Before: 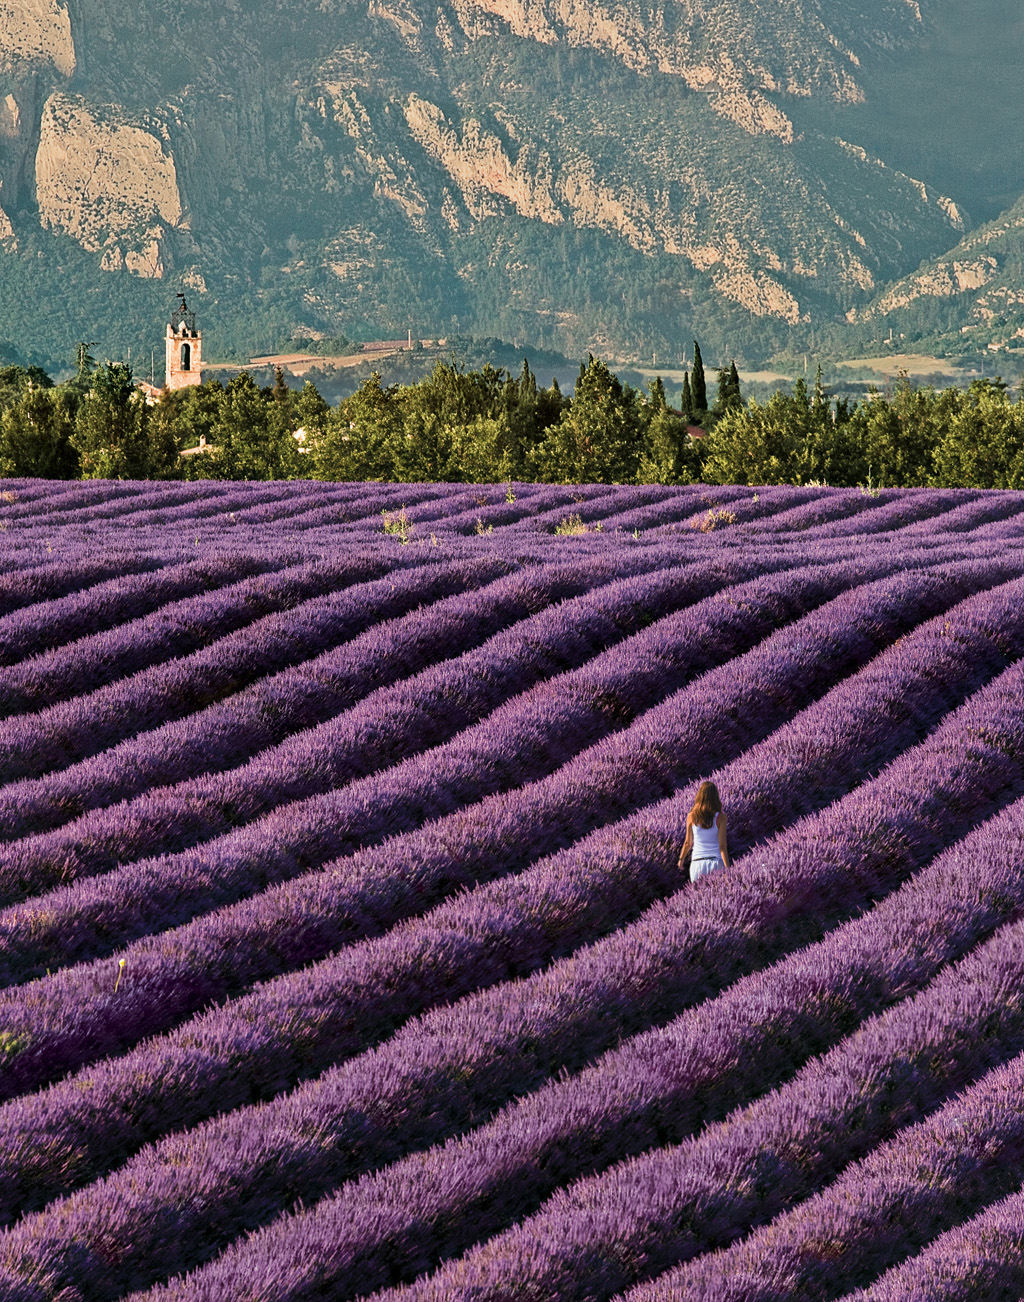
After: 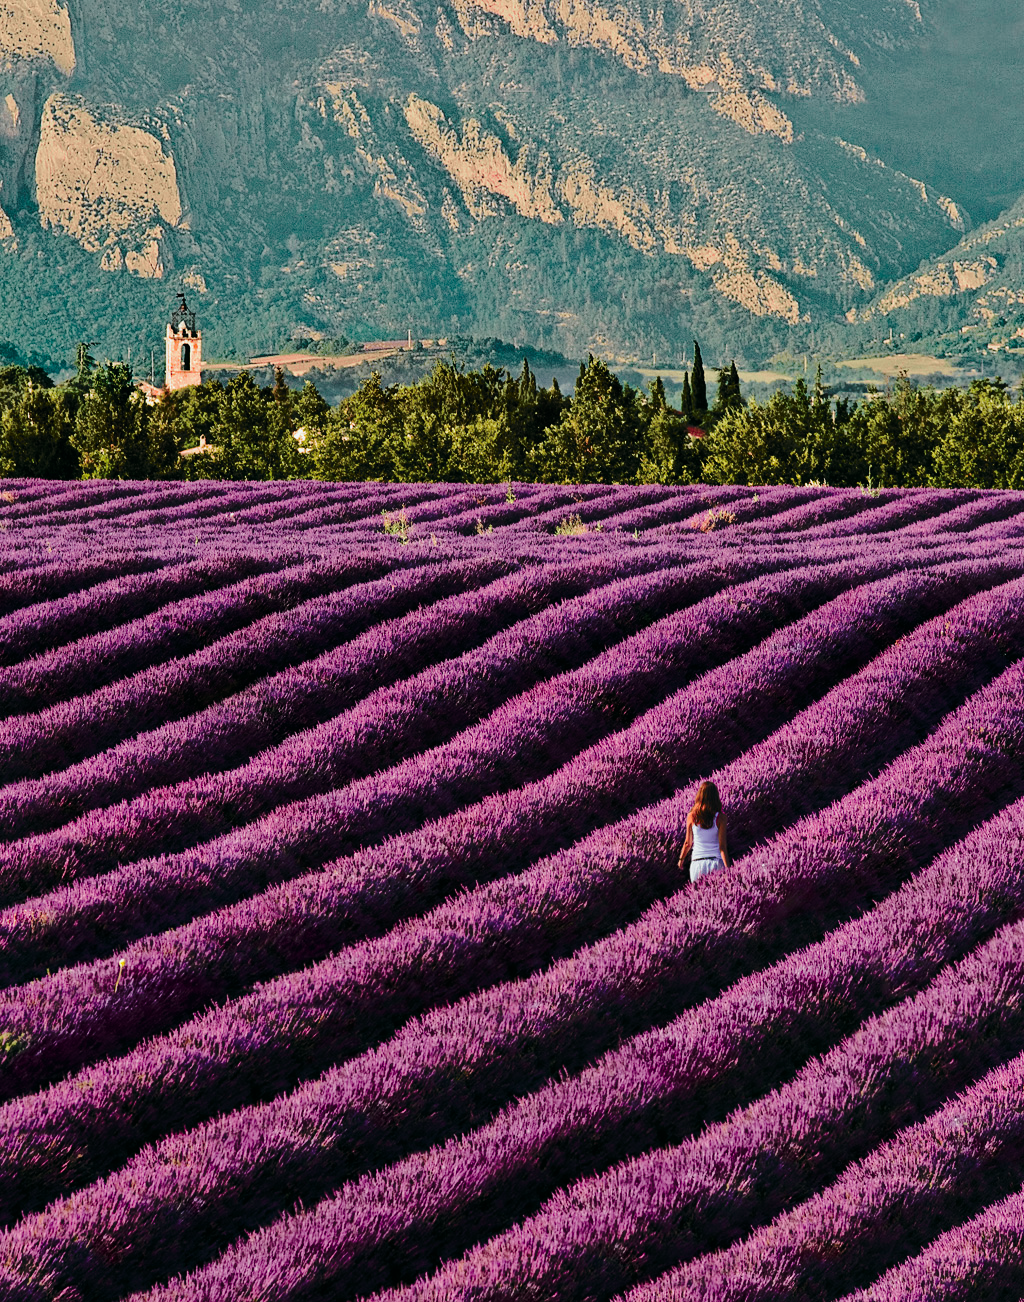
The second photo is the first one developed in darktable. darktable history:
base curve: curves: ch0 [(0, 0) (0.073, 0.04) (0.157, 0.139) (0.492, 0.492) (0.758, 0.758) (1, 1)], preserve colors none
tone curve: curves: ch0 [(0, 0.003) (0.211, 0.174) (0.482, 0.519) (0.843, 0.821) (0.992, 0.971)]; ch1 [(0, 0) (0.276, 0.206) (0.393, 0.364) (0.482, 0.477) (0.506, 0.5) (0.523, 0.523) (0.572, 0.592) (0.695, 0.767) (1, 1)]; ch2 [(0, 0) (0.438, 0.456) (0.498, 0.497) (0.536, 0.527) (0.562, 0.584) (0.619, 0.602) (0.698, 0.698) (1, 1)], color space Lab, independent channels, preserve colors none
